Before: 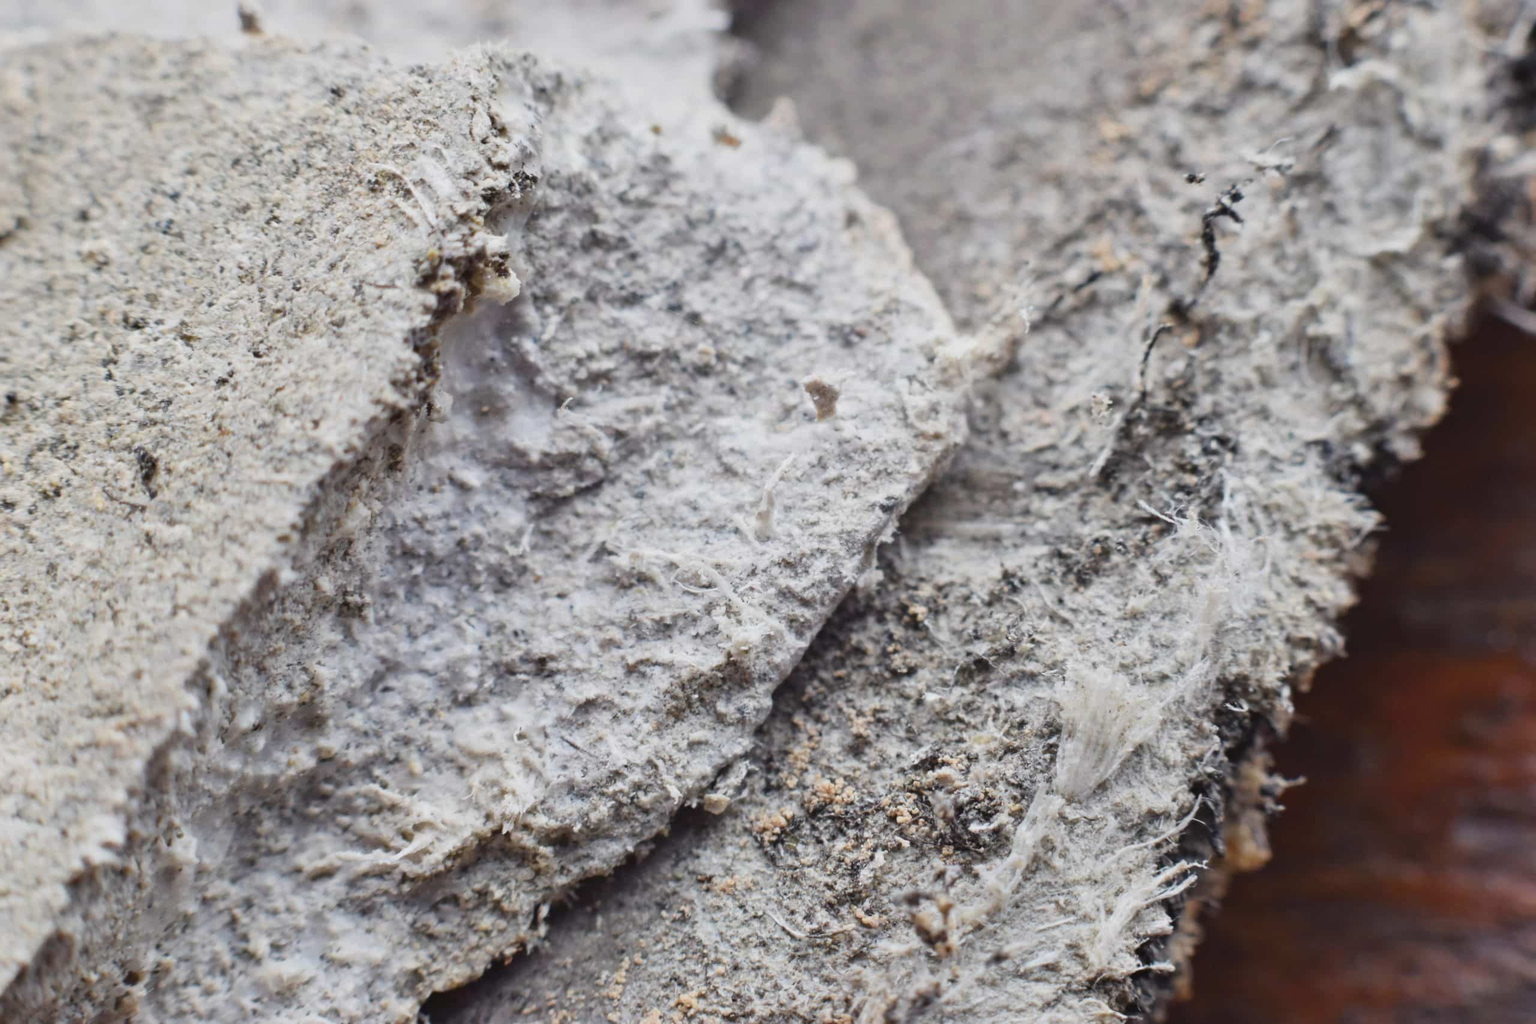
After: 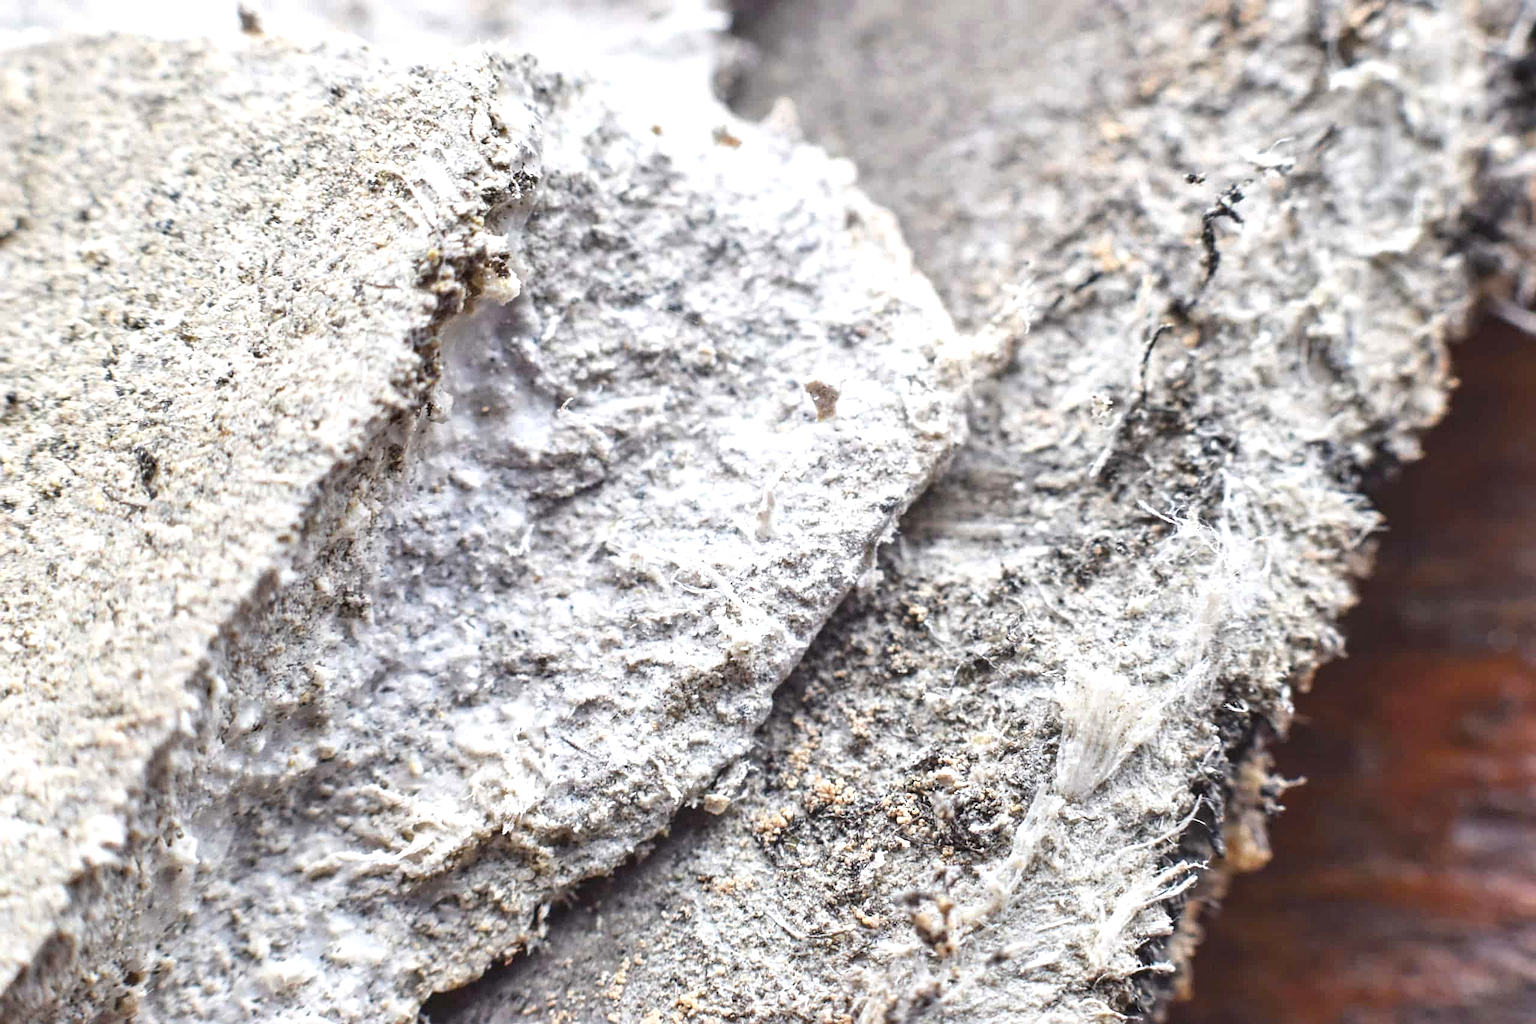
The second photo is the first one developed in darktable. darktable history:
exposure: exposure 0.74 EV, compensate highlight preservation false
sharpen: on, module defaults
local contrast: on, module defaults
